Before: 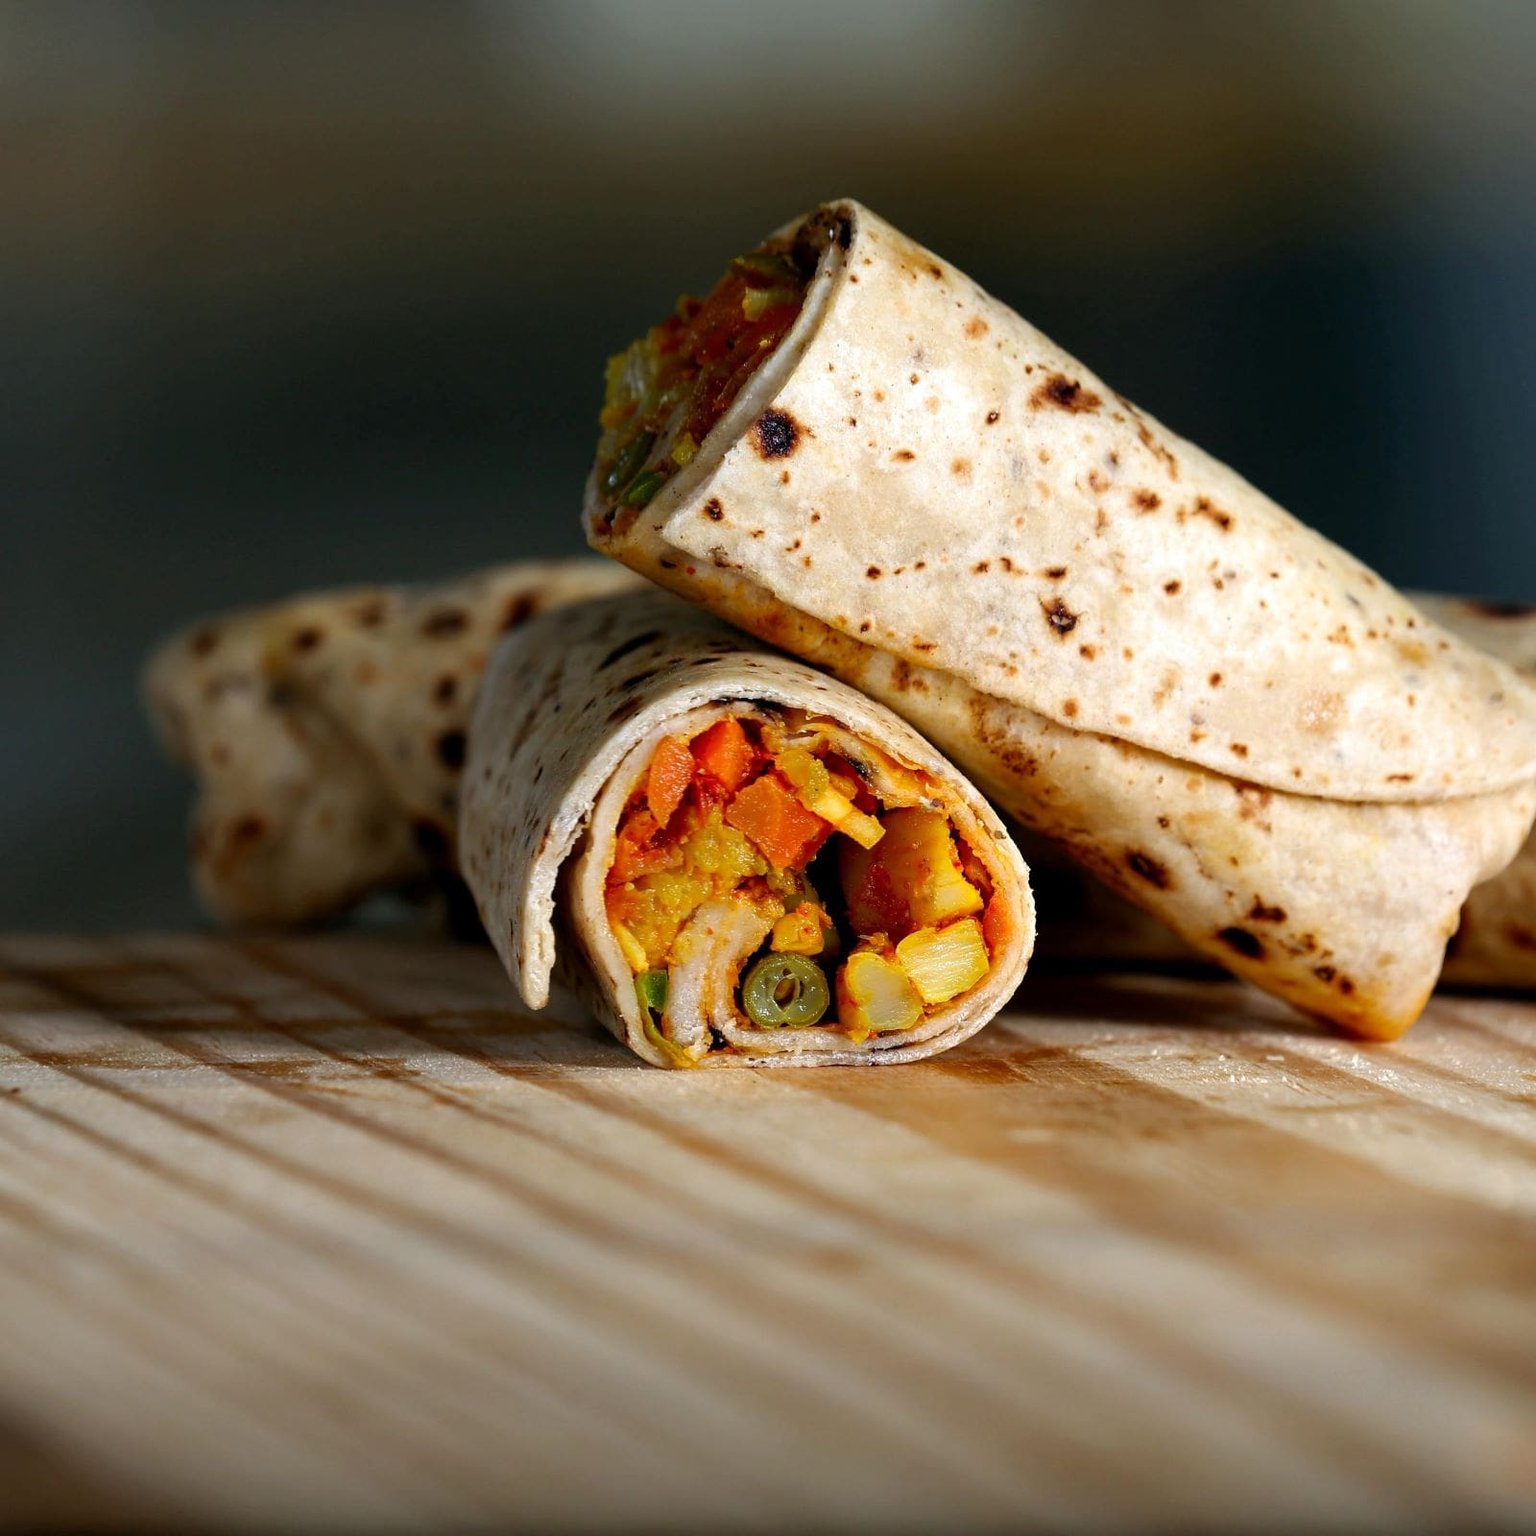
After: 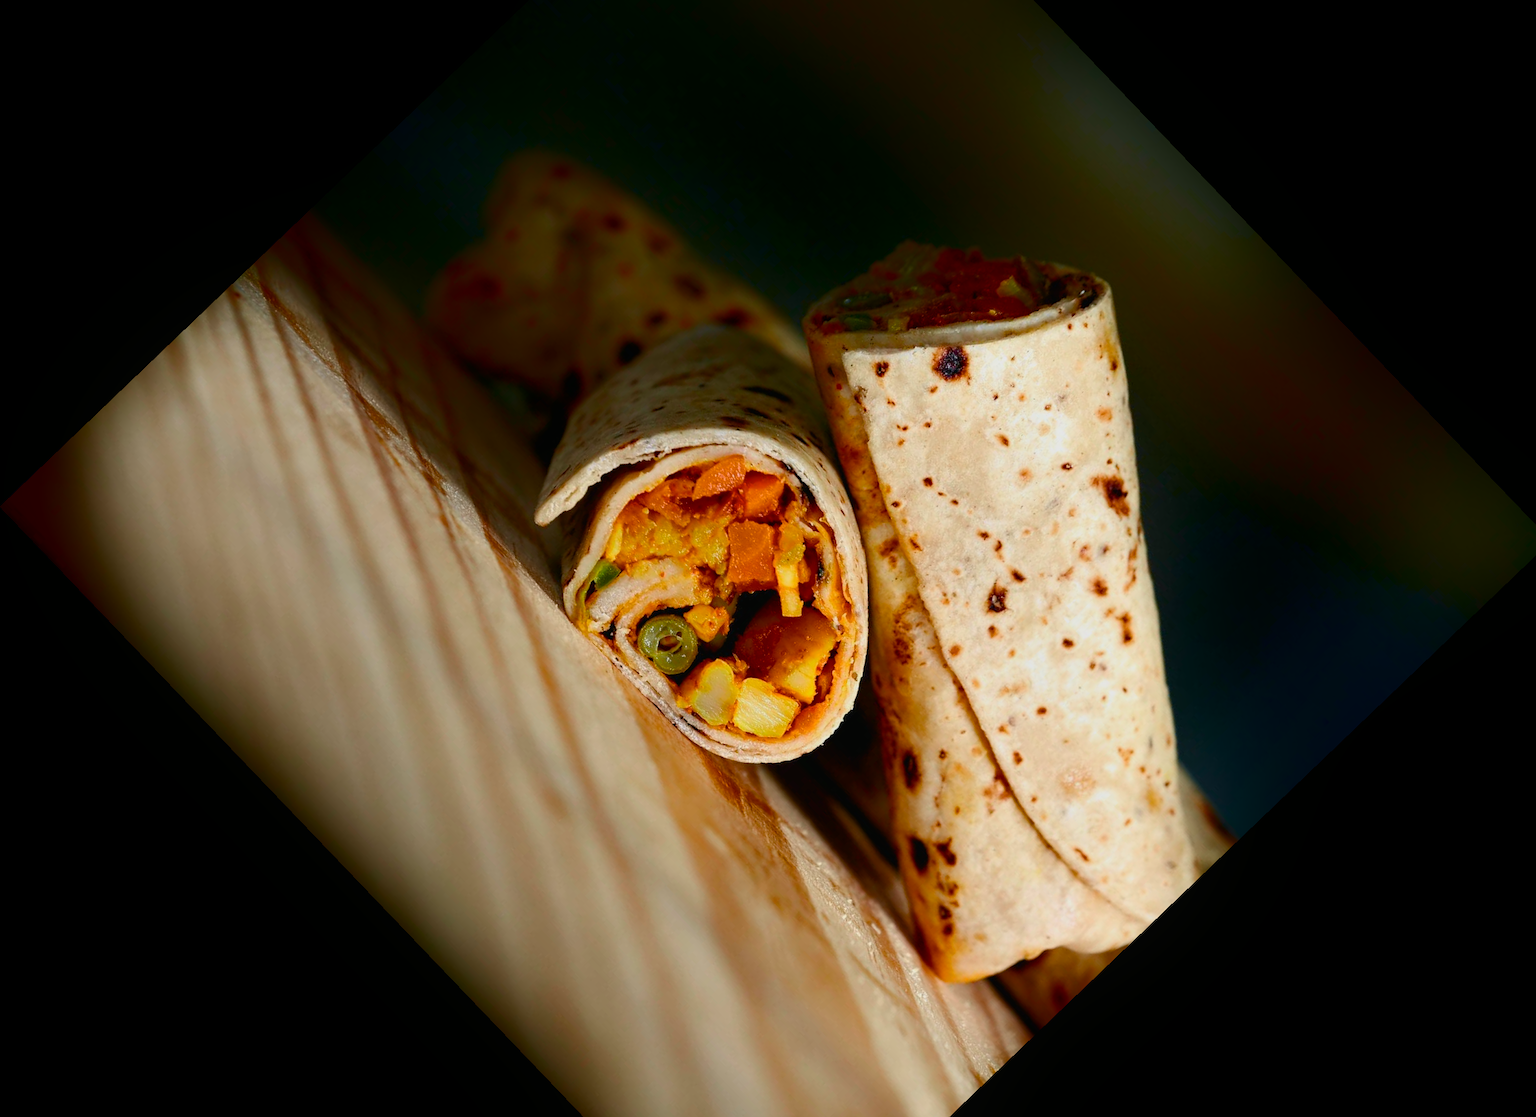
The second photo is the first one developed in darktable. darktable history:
shadows and highlights: shadows -88.03, highlights -35.45, shadows color adjustment 99.15%, highlights color adjustment 0%, soften with gaussian
crop and rotate: angle -46.26°, top 16.234%, right 0.912%, bottom 11.704%
color balance rgb: perceptual saturation grading › global saturation 20%, perceptual saturation grading › highlights -25%, perceptual saturation grading › shadows 25%
tone curve: curves: ch0 [(0, 0.014) (0.036, 0.047) (0.15, 0.156) (0.27, 0.258) (0.511, 0.506) (0.761, 0.741) (1, 0.919)]; ch1 [(0, 0) (0.179, 0.173) (0.322, 0.32) (0.429, 0.431) (0.502, 0.5) (0.519, 0.522) (0.562, 0.575) (0.631, 0.65) (0.72, 0.692) (1, 1)]; ch2 [(0, 0) (0.29, 0.295) (0.404, 0.436) (0.497, 0.498) (0.533, 0.556) (0.599, 0.607) (0.696, 0.707) (1, 1)], color space Lab, independent channels, preserve colors none
